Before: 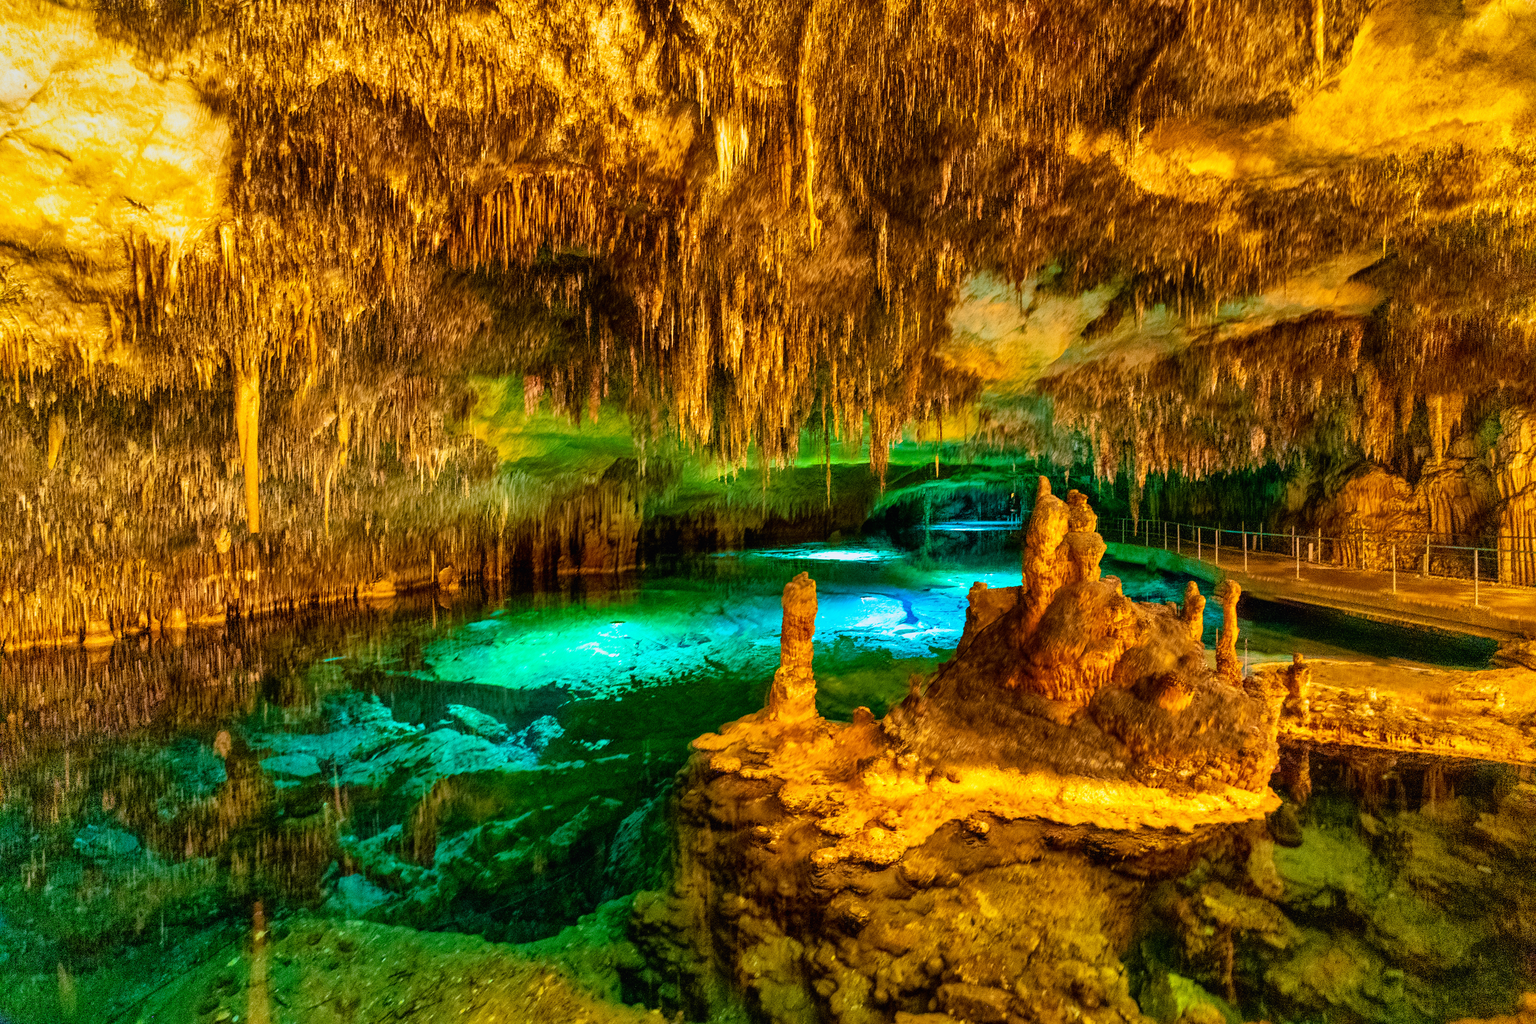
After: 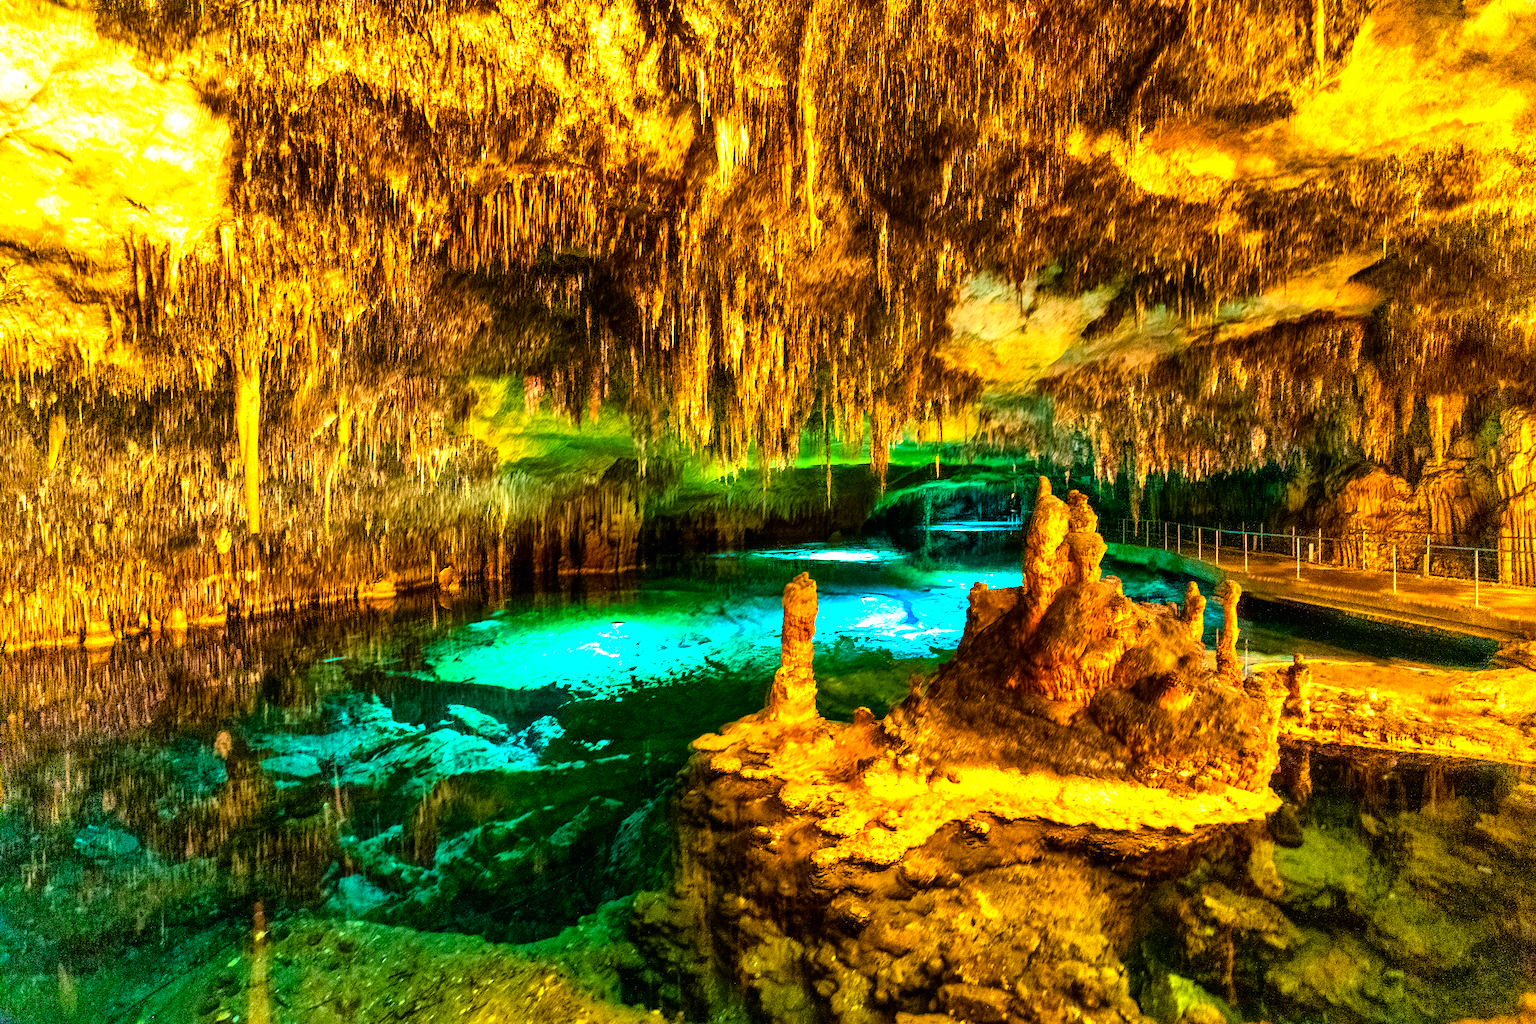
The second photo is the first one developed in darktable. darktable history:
color correction: highlights b* 0.011, saturation 1.1
tone equalizer: -8 EV -1.05 EV, -7 EV -1.01 EV, -6 EV -0.899 EV, -5 EV -0.613 EV, -3 EV 0.551 EV, -2 EV 0.878 EV, -1 EV 0.991 EV, +0 EV 1.07 EV, edges refinement/feathering 500, mask exposure compensation -1.57 EV, preserve details no
